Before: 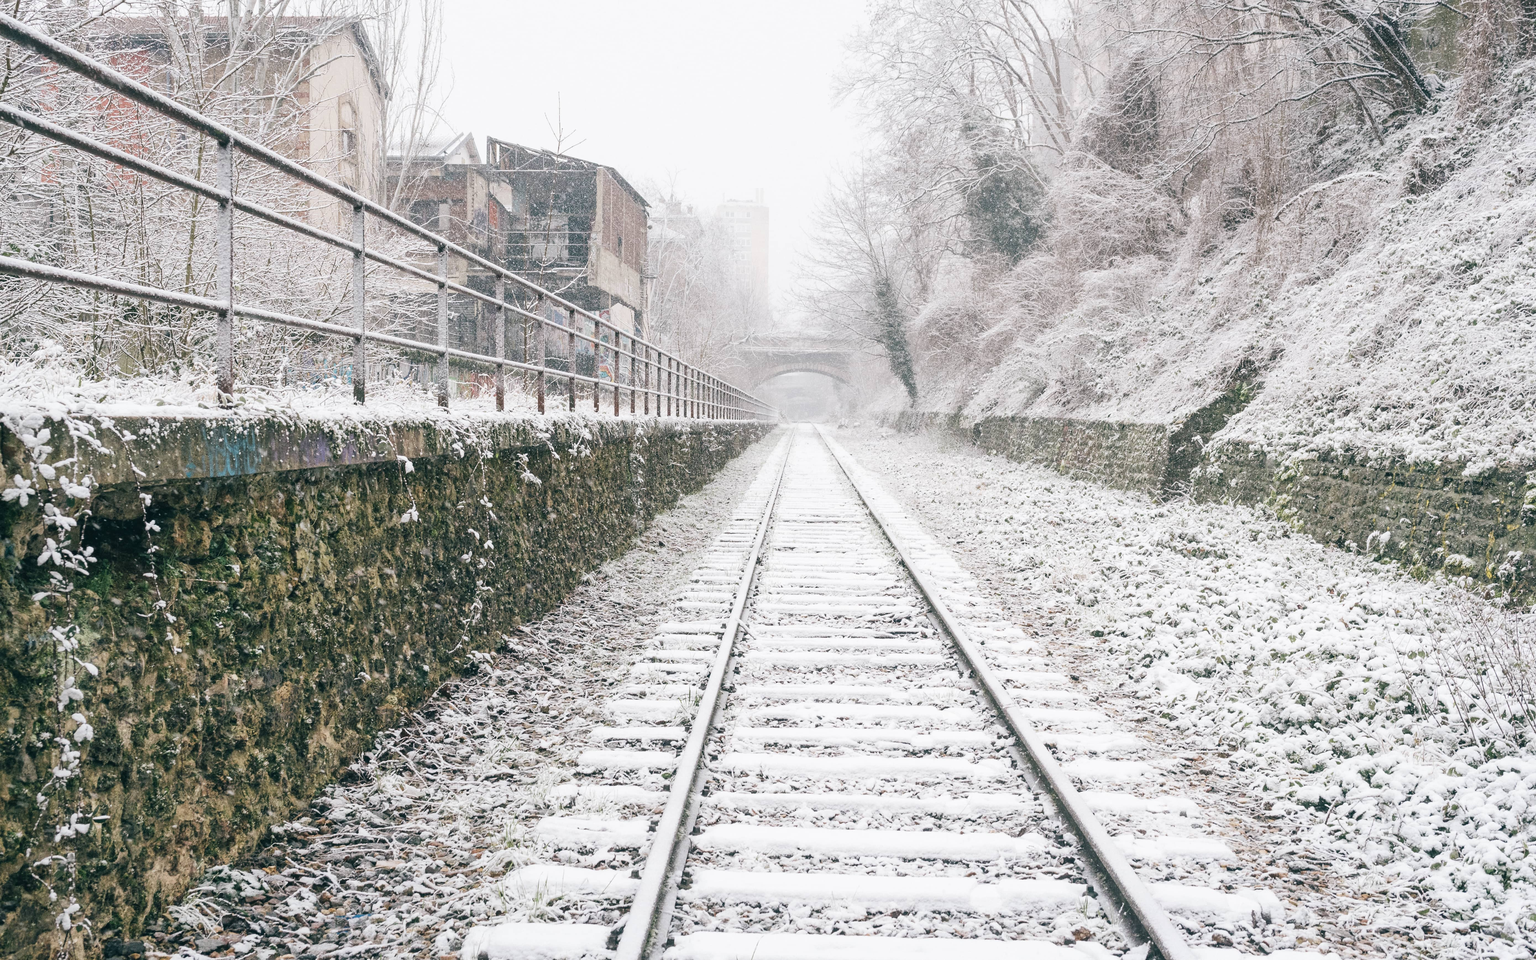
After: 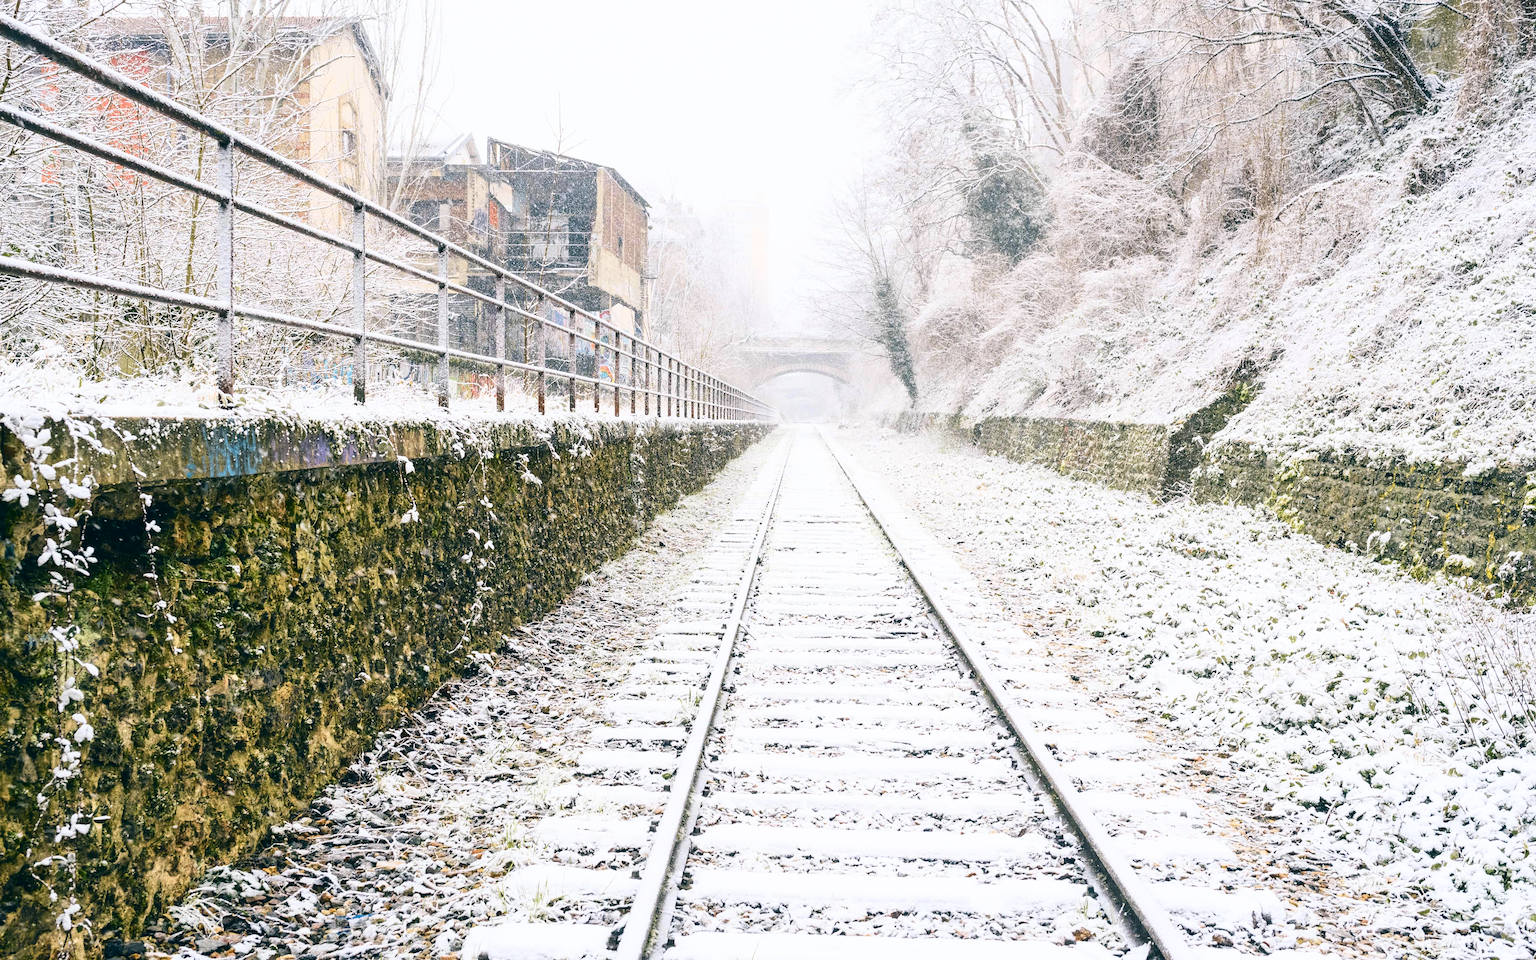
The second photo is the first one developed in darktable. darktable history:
tone curve: curves: ch0 [(0, 0) (0.074, 0.04) (0.157, 0.1) (0.472, 0.515) (0.635, 0.731) (0.768, 0.878) (0.899, 0.969) (1, 1)]; ch1 [(0, 0) (0.08, 0.08) (0.3, 0.3) (0.5, 0.5) (0.539, 0.558) (0.586, 0.658) (0.69, 0.787) (0.92, 0.92) (1, 1)]; ch2 [(0, 0) (0.08, 0.08) (0.3, 0.3) (0.5, 0.5) (0.543, 0.597) (0.597, 0.679) (0.92, 0.92) (1, 1)], color space Lab, independent channels
